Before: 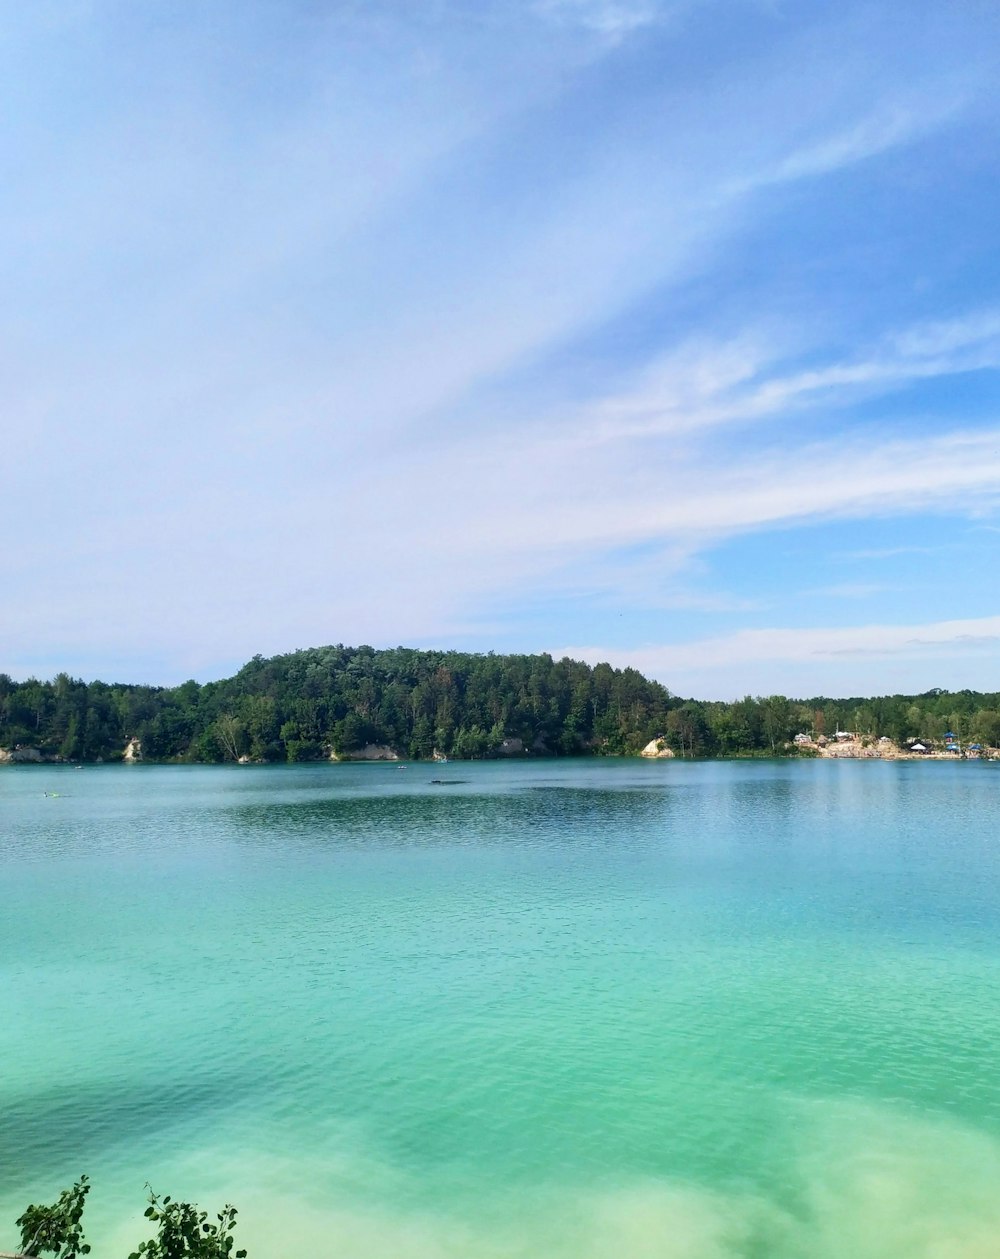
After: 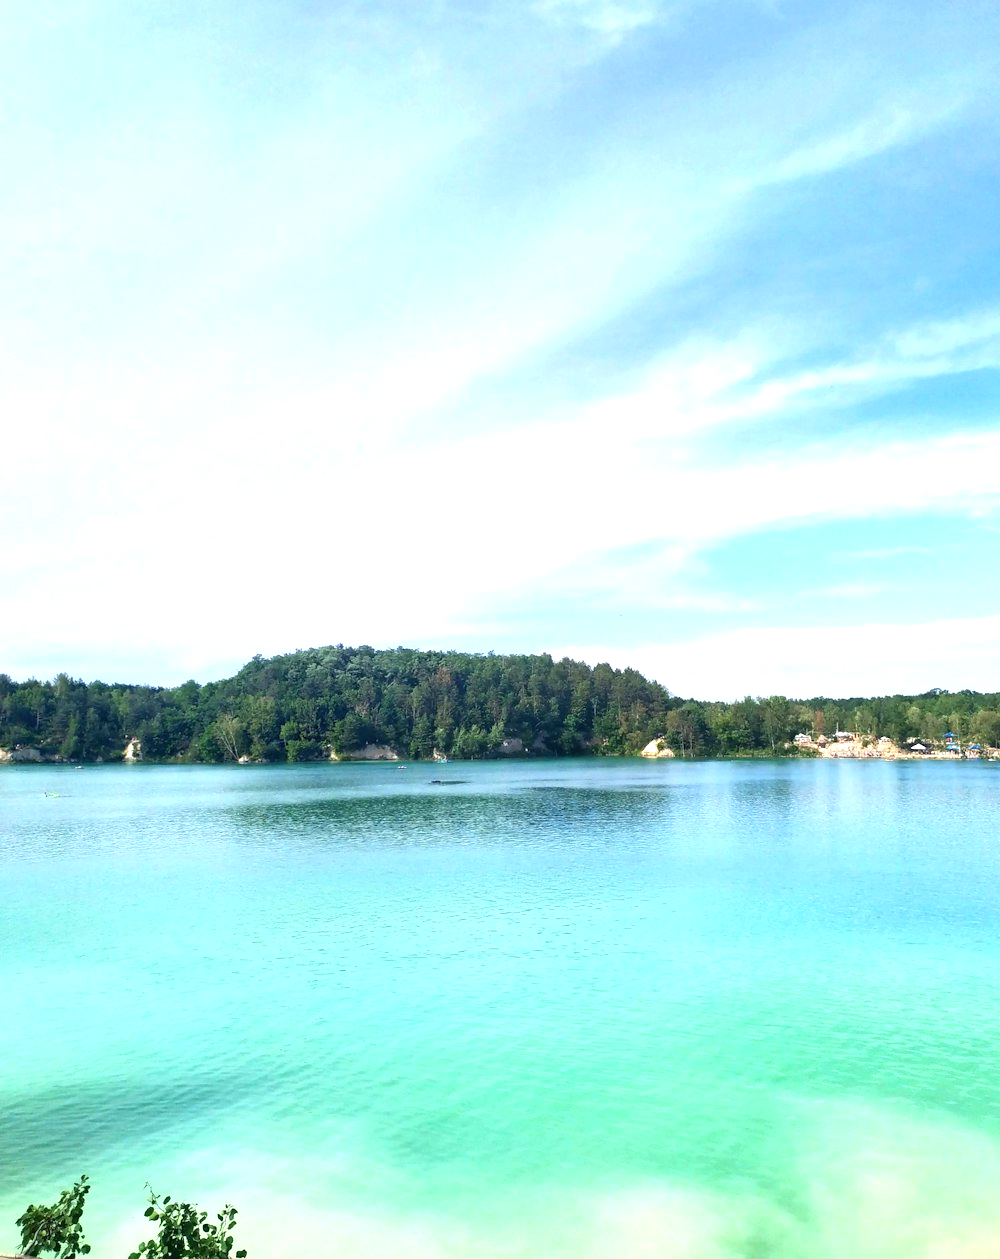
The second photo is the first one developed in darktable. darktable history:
exposure: black level correction 0, exposure 0.893 EV, compensate exposure bias true, compensate highlight preservation false
